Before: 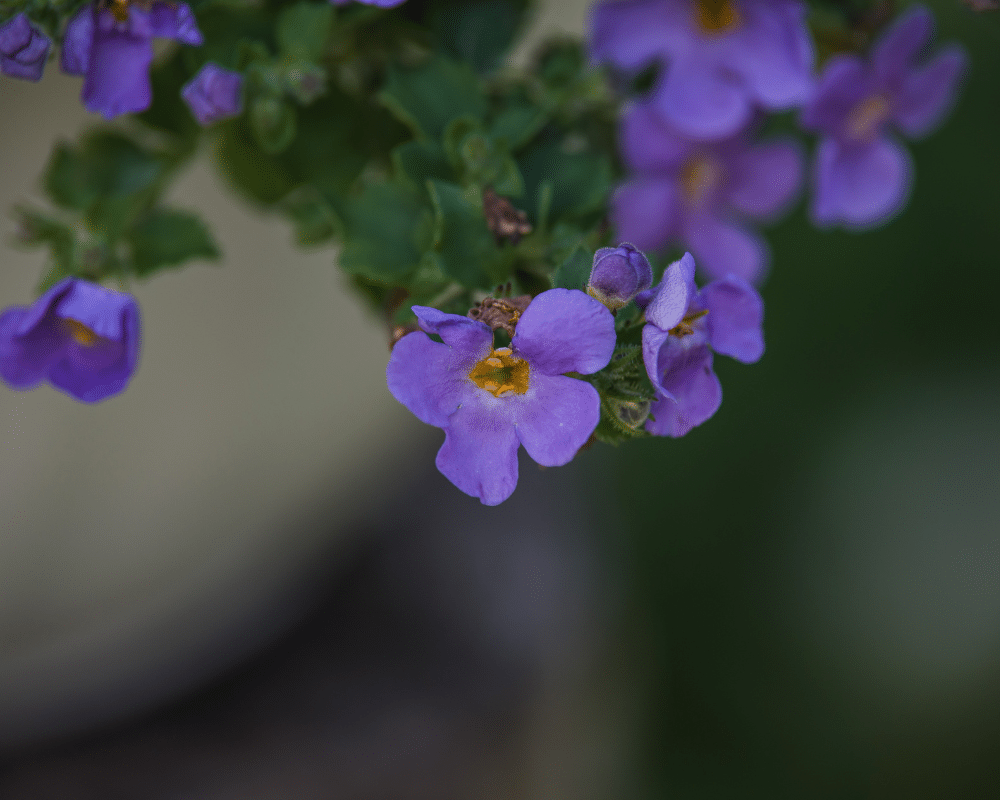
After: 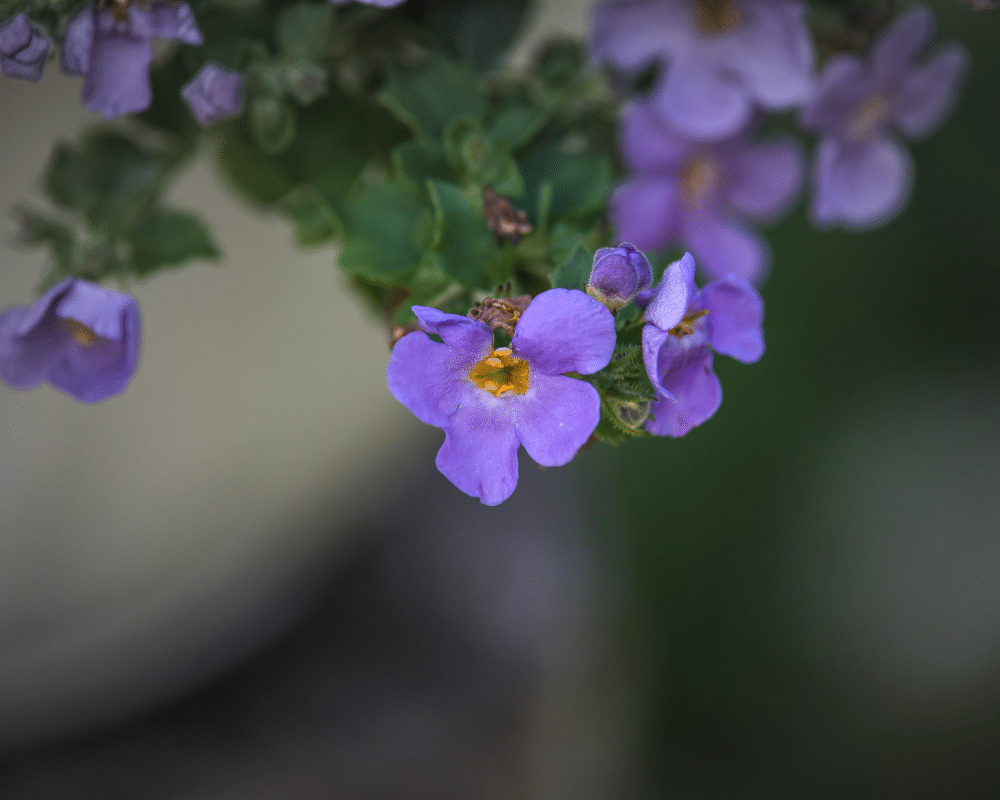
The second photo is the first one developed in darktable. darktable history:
vignetting: fall-off start 48.95%, brightness -0.267, automatic ratio true, width/height ratio 1.295
exposure: black level correction 0, exposure 0.591 EV, compensate exposure bias true, compensate highlight preservation false
